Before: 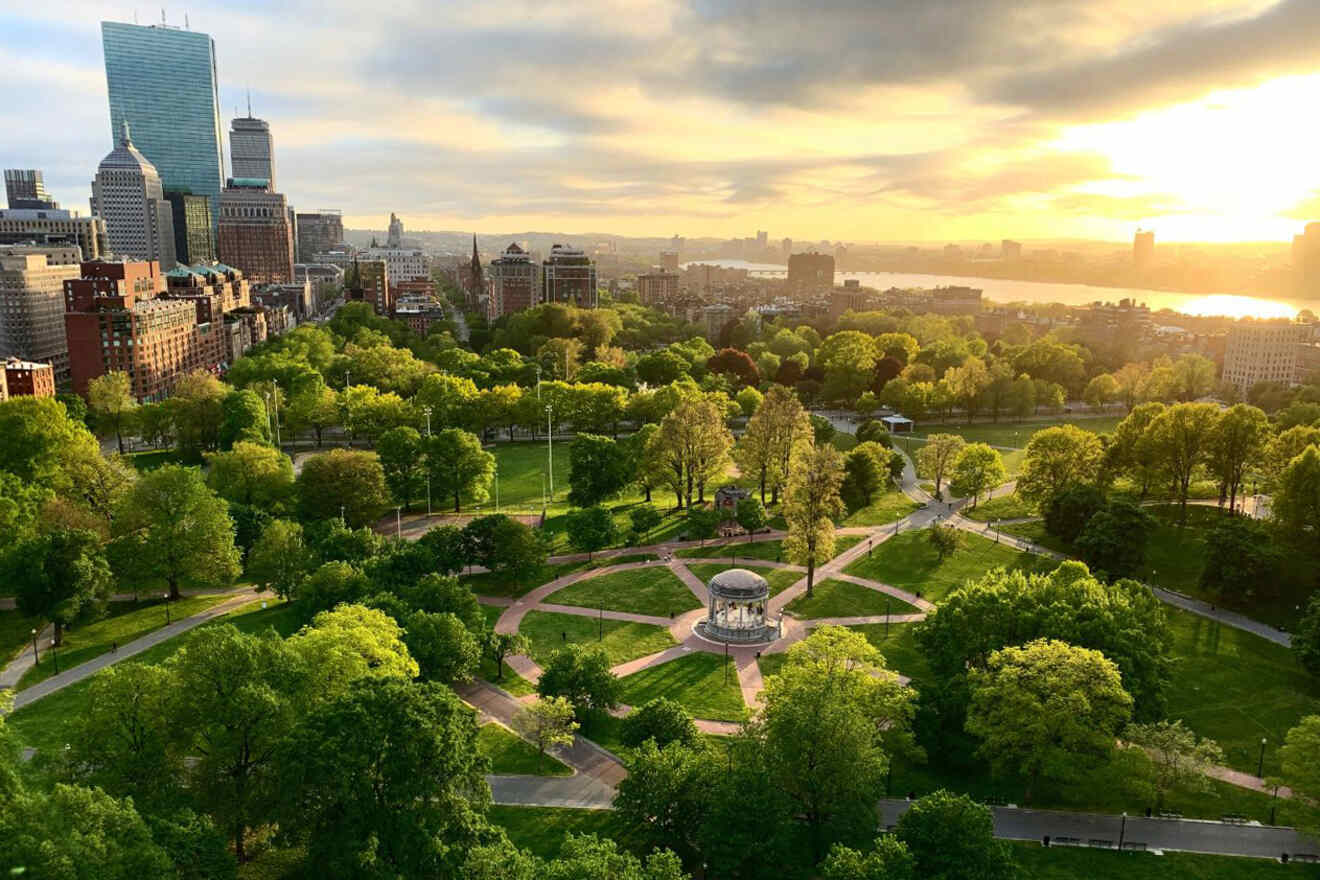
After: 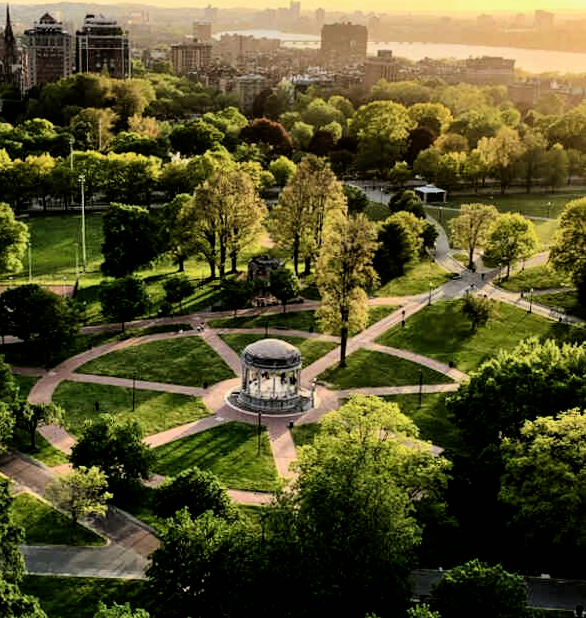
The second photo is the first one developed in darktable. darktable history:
crop: left 35.432%, top 26.233%, right 20.145%, bottom 3.432%
filmic rgb: black relative exposure -4 EV, white relative exposure 3 EV, hardness 3.02, contrast 1.5
